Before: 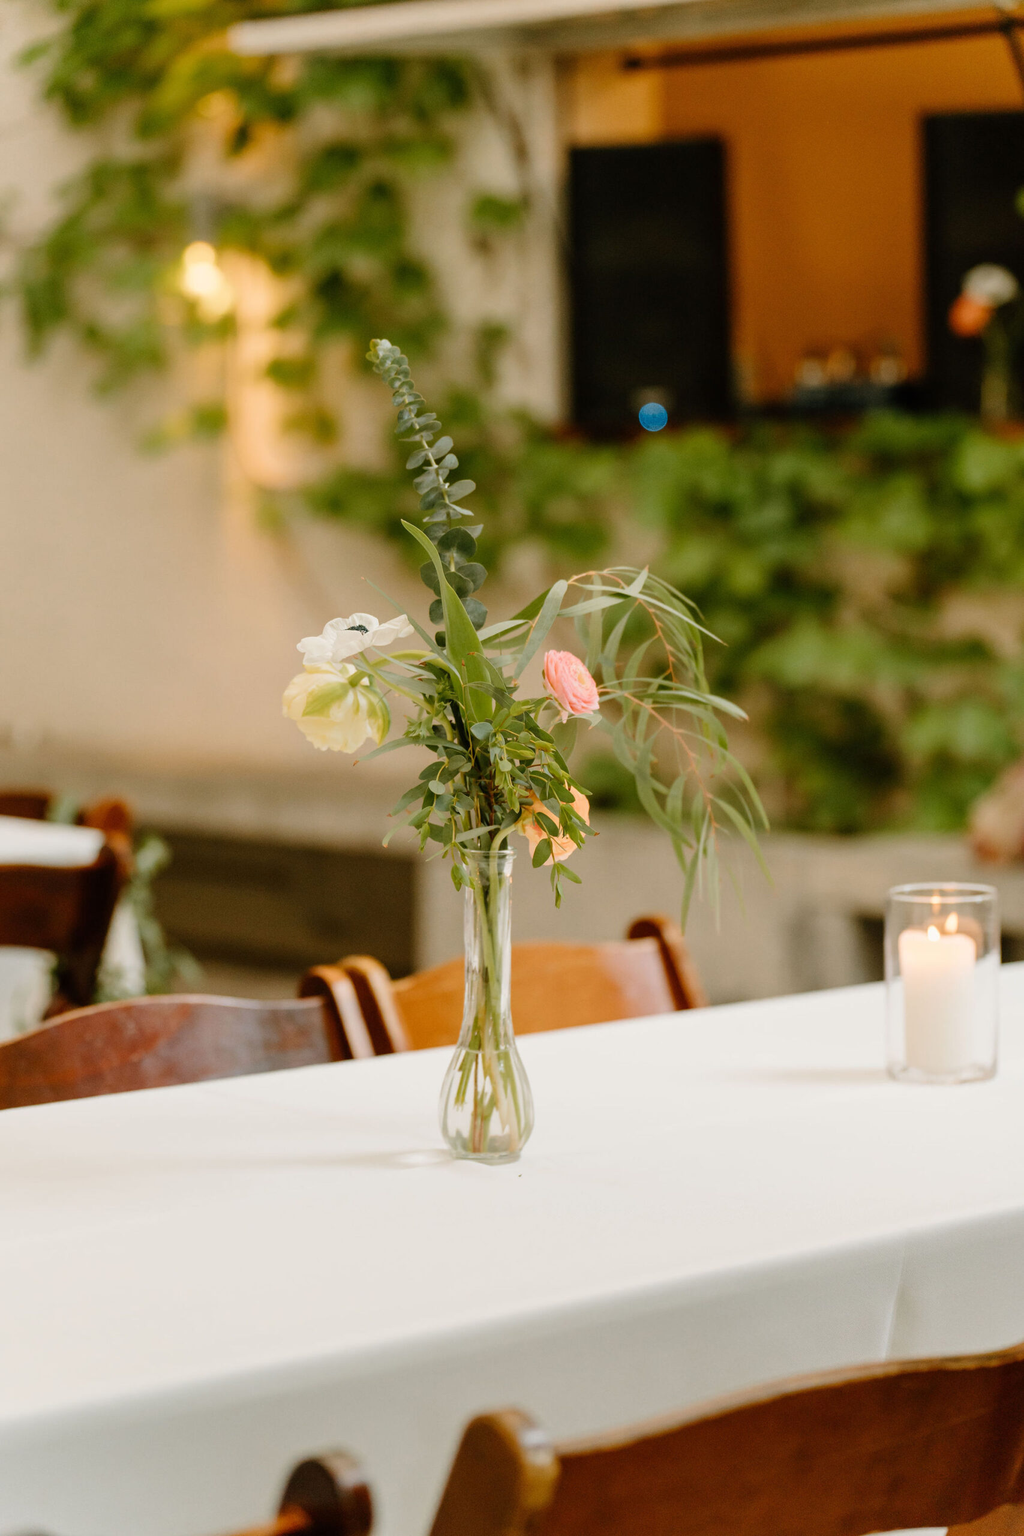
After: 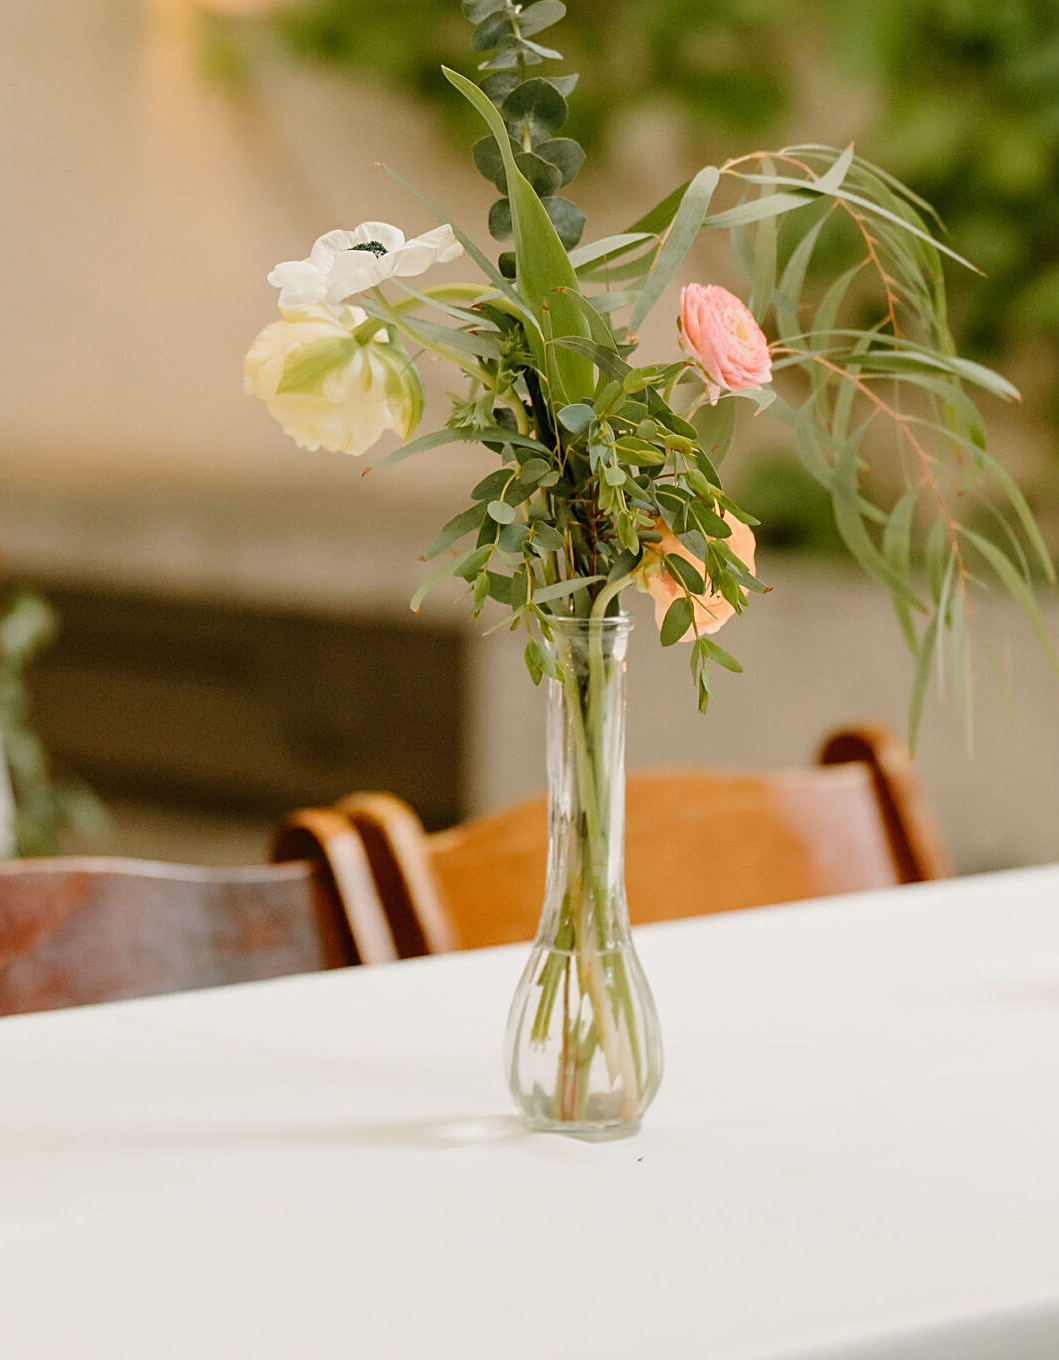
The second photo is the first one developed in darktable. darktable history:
sharpen: on, module defaults
crop: left 13.312%, top 31.28%, right 24.627%, bottom 15.582%
